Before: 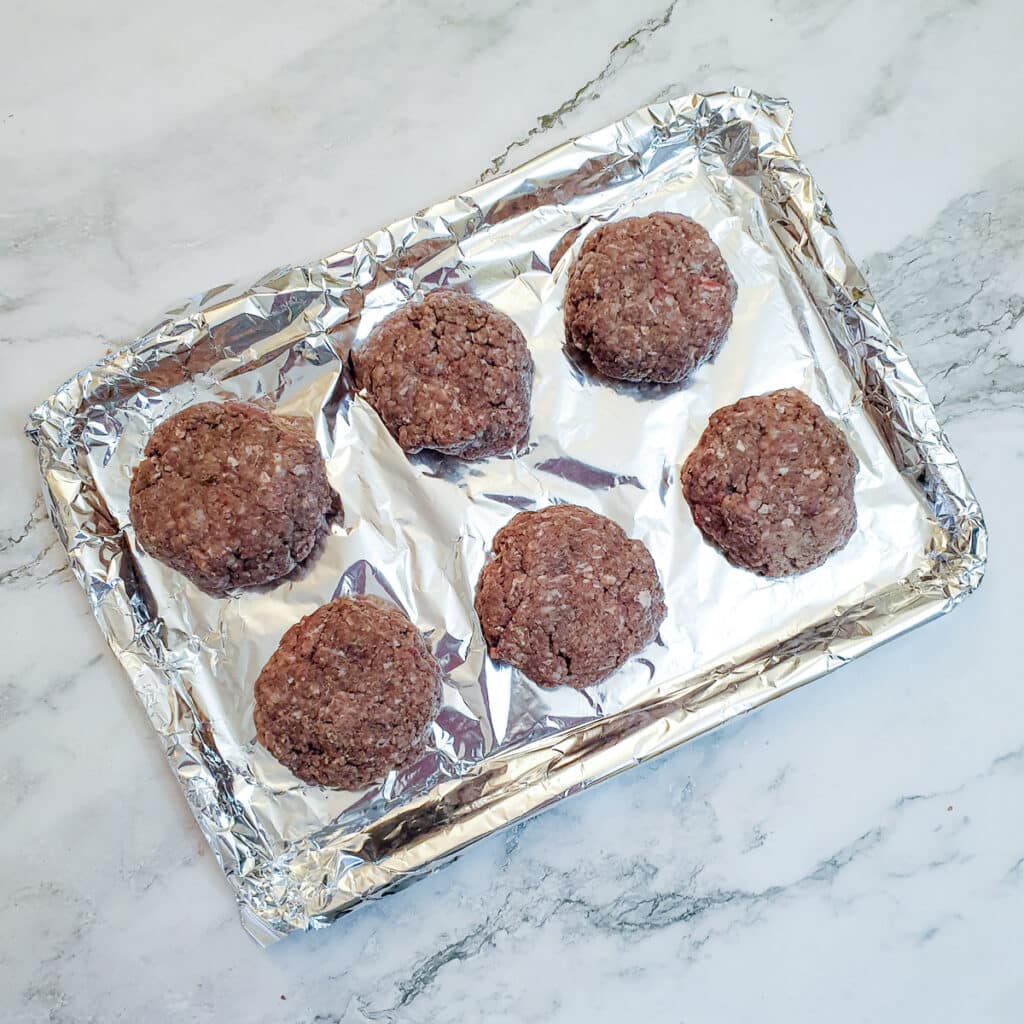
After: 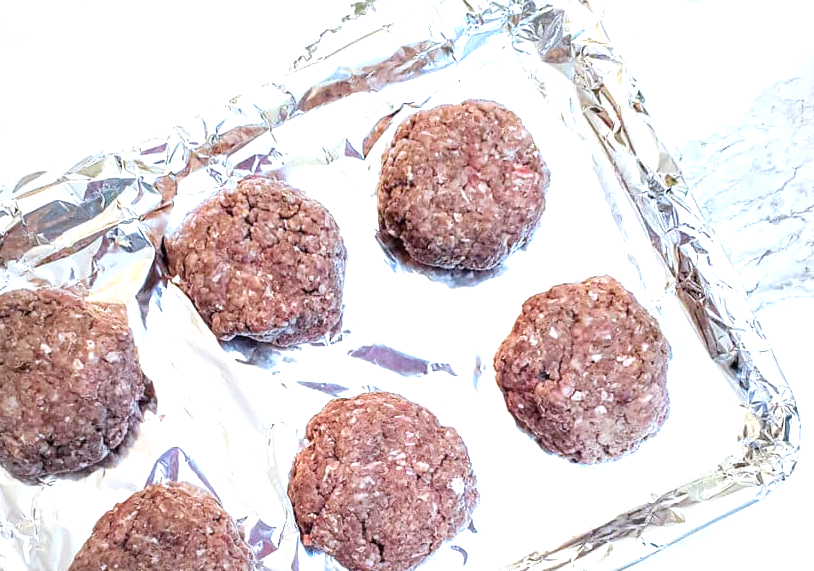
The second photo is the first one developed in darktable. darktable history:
vignetting: fall-off start 73.58%, brightness -0.156
color calibration: illuminant as shot in camera, x 0.358, y 0.373, temperature 4628.91 K
exposure: exposure 1 EV, compensate exposure bias true, compensate highlight preservation false
crop: left 18.348%, top 11.086%, right 2.065%, bottom 33.077%
